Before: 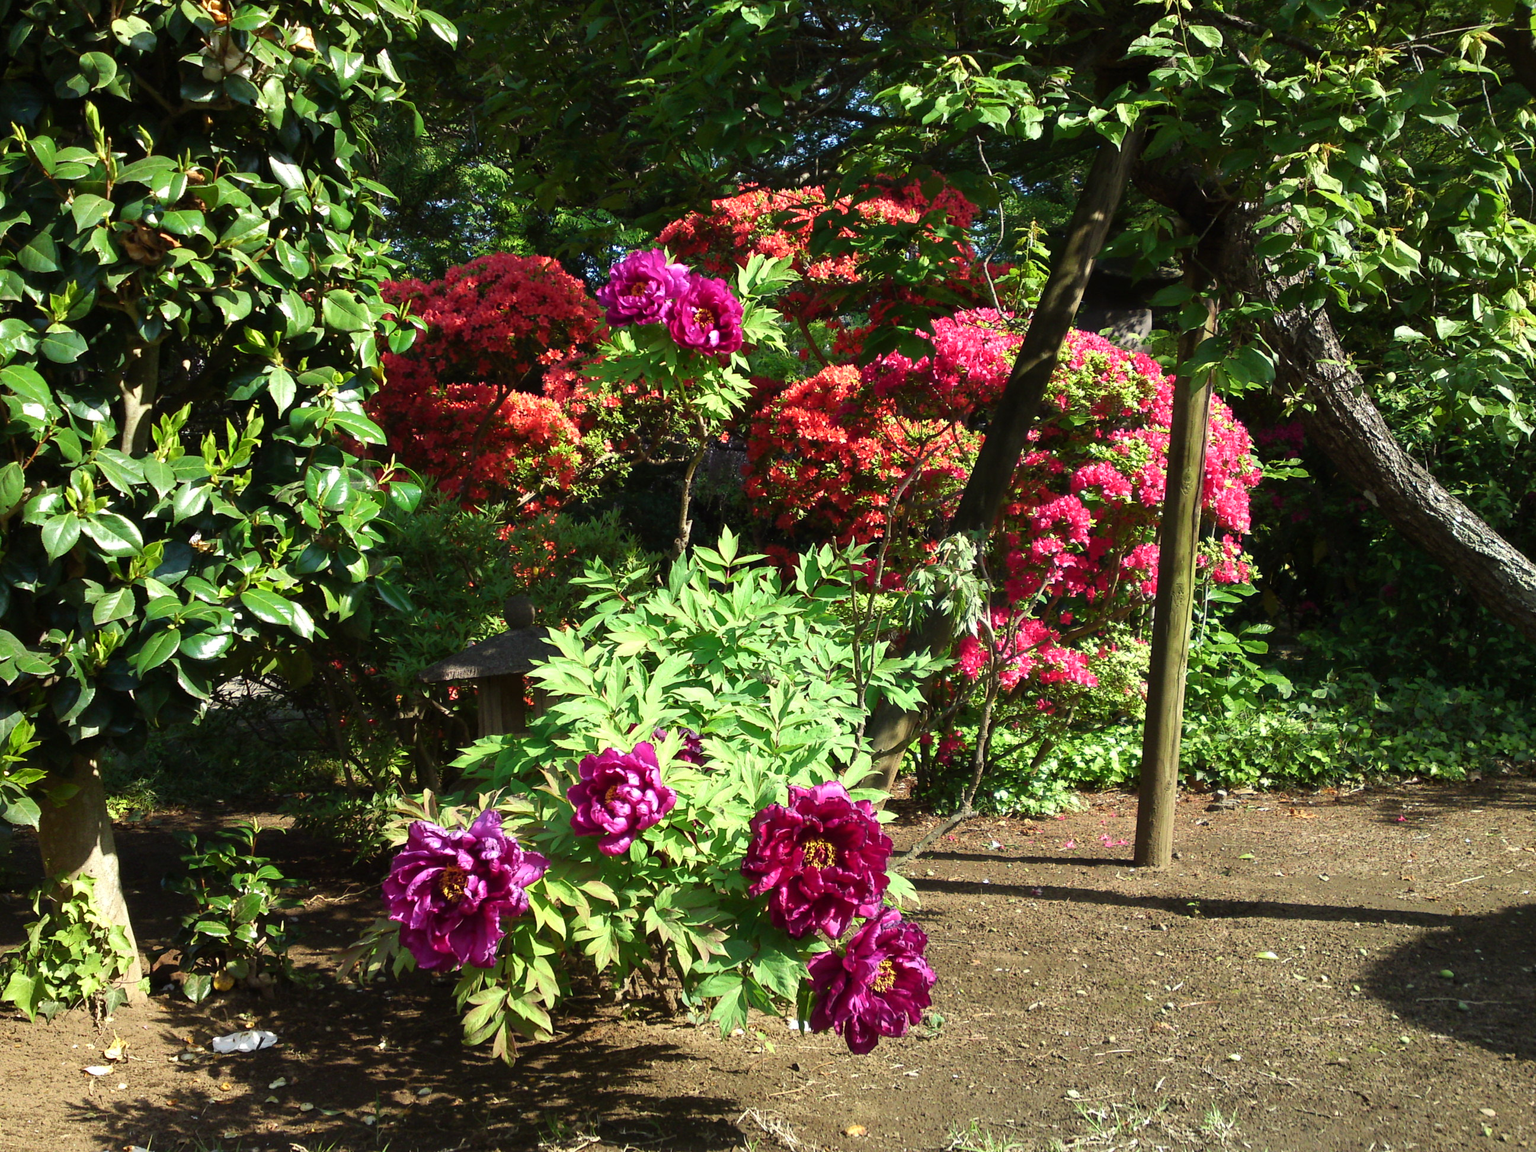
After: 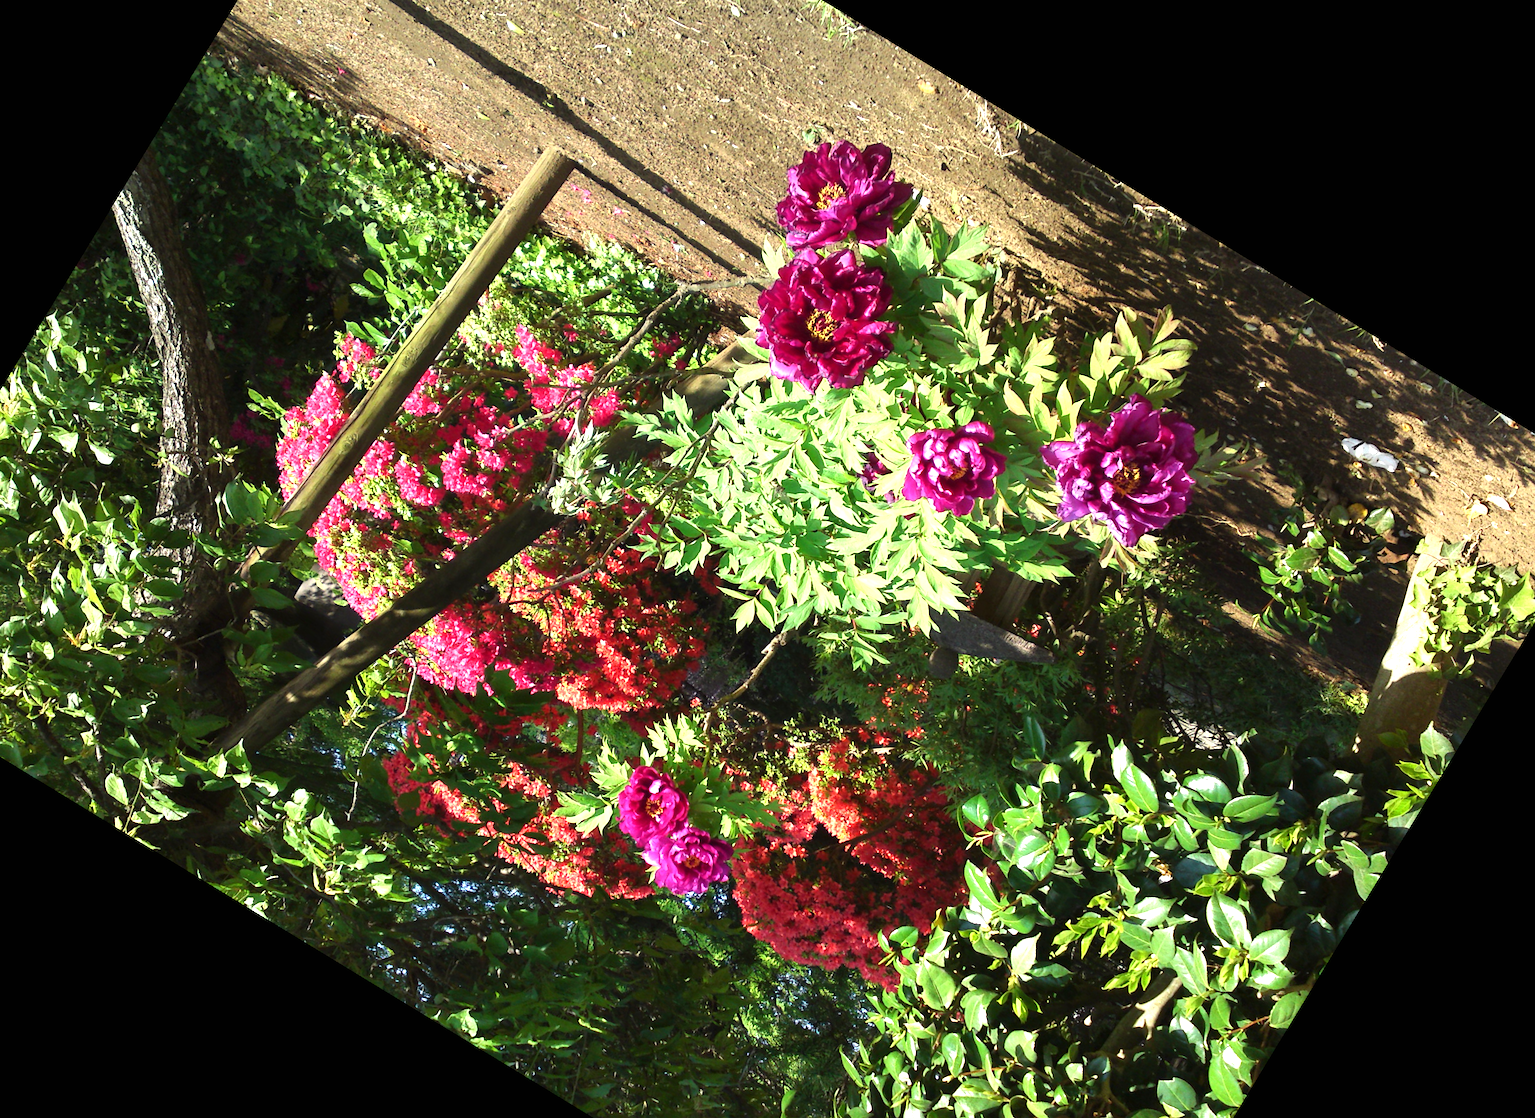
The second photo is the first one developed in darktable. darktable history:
crop and rotate: angle 148.68°, left 9.111%, top 15.603%, right 4.588%, bottom 17.041%
exposure: black level correction 0, exposure 0.7 EV, compensate exposure bias true, compensate highlight preservation false
